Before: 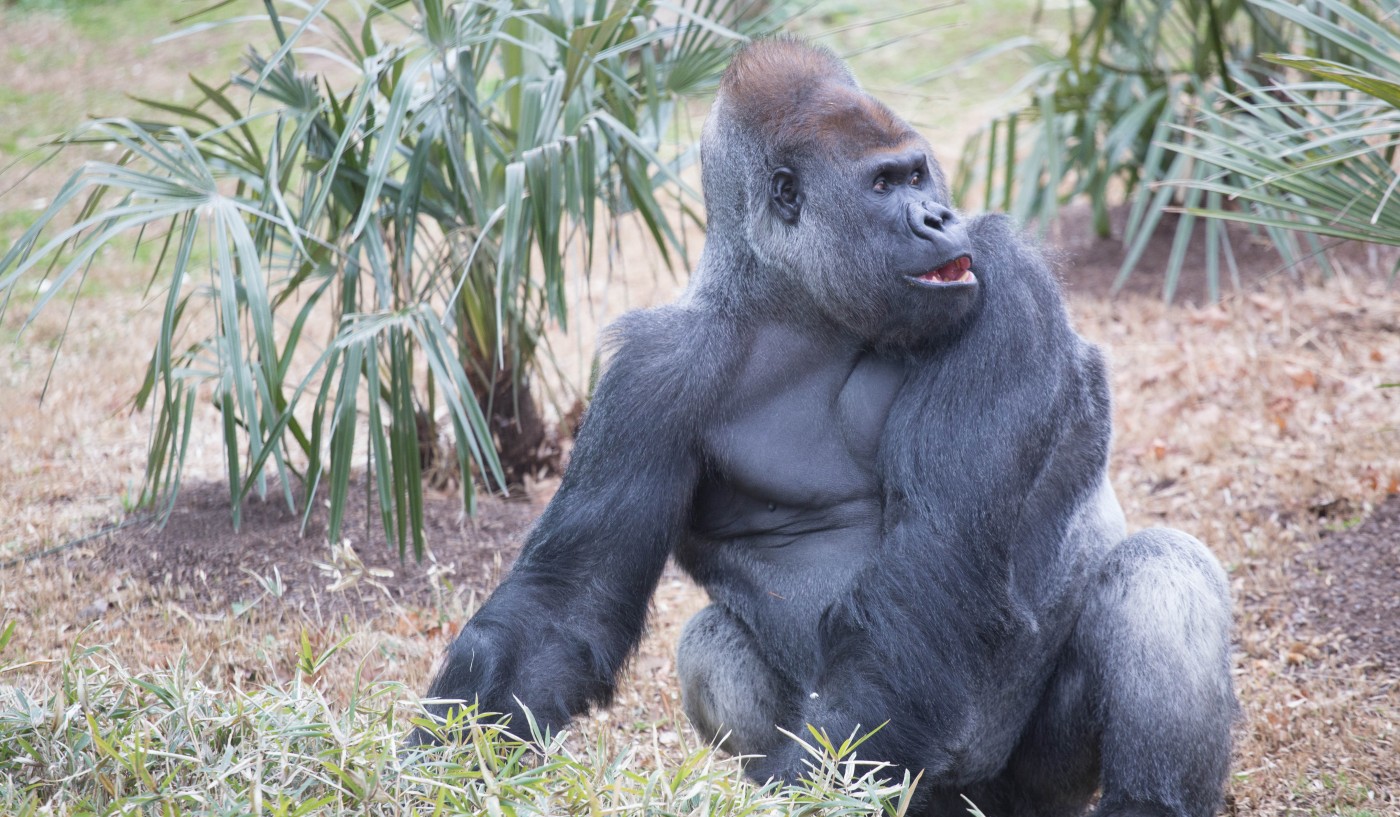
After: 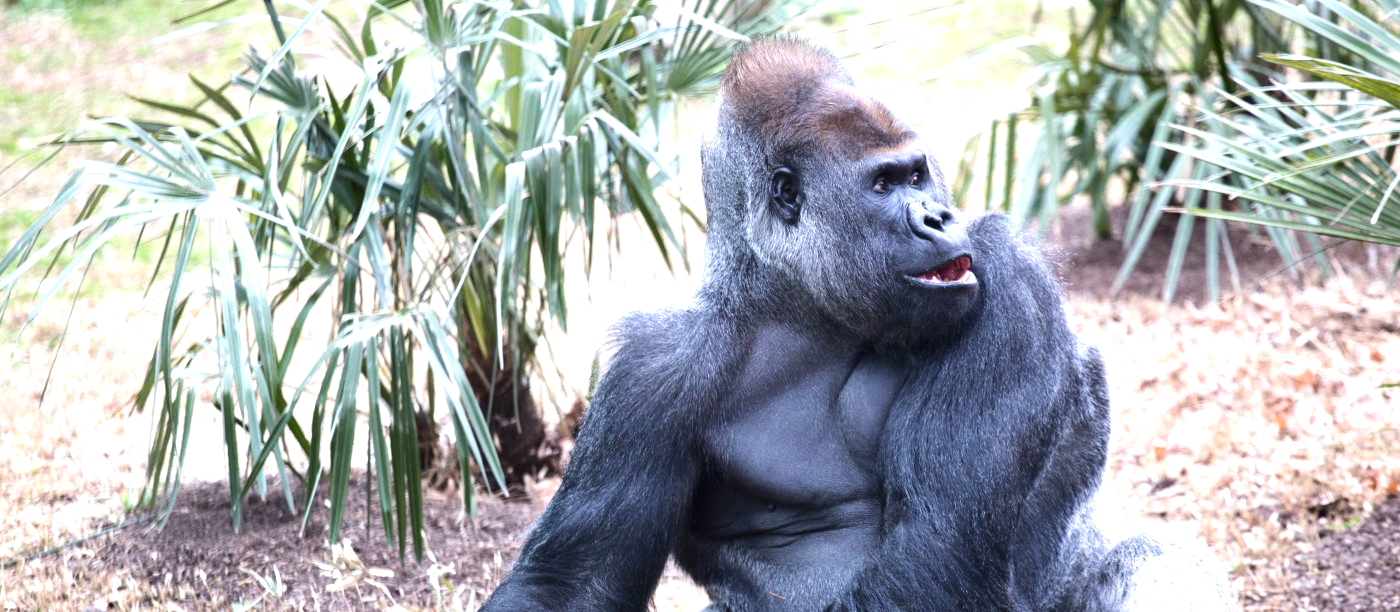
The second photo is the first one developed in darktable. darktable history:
tone equalizer: -8 EV -0.75 EV, -7 EV -0.7 EV, -6 EV -0.6 EV, -5 EV -0.4 EV, -3 EV 0.4 EV, -2 EV 0.6 EV, -1 EV 0.7 EV, +0 EV 0.75 EV, edges refinement/feathering 500, mask exposure compensation -1.57 EV, preserve details no
crop: bottom 24.988%
contrast brightness saturation: contrast 0.07, brightness -0.14, saturation 0.11
exposure: exposure 0.207 EV, compensate highlight preservation false
